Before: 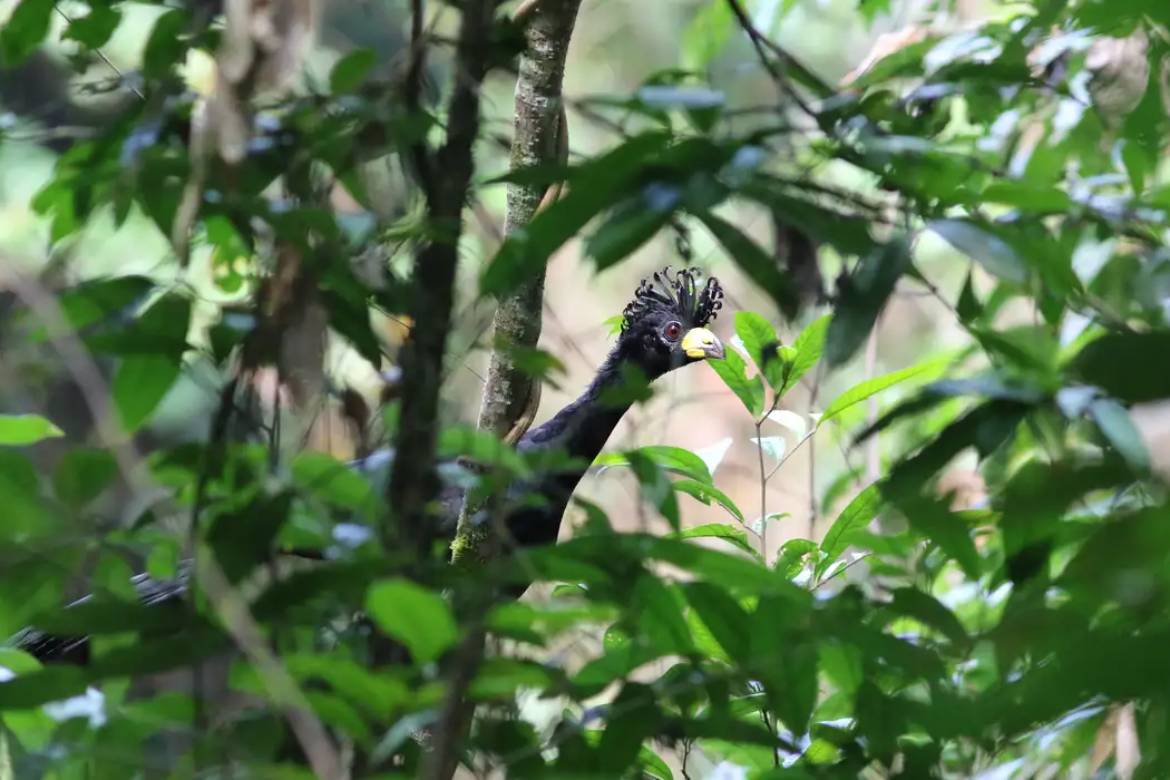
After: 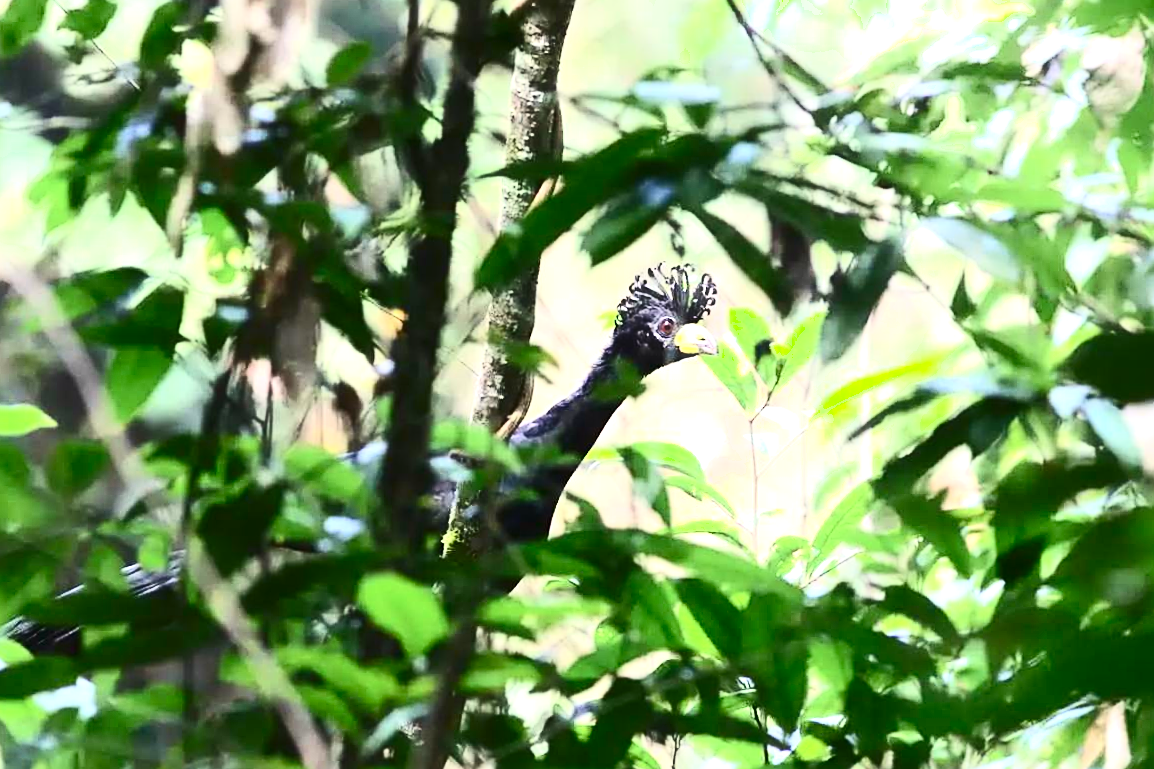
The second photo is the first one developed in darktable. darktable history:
contrast brightness saturation: contrast 0.4, brightness 0.1, saturation 0.21
sharpen: on, module defaults
haze removal: strength -0.1, adaptive false
color balance rgb: shadows lift › chroma 1%, shadows lift › hue 28.8°, power › hue 60°, highlights gain › chroma 1%, highlights gain › hue 60°, global offset › luminance 0.25%, perceptual saturation grading › highlights -20%, perceptual saturation grading › shadows 20%, perceptual brilliance grading › highlights 5%, perceptual brilliance grading › shadows -10%, global vibrance 19.67%
exposure: exposure 0.661 EV, compensate highlight preservation false
crop and rotate: angle -0.5°
shadows and highlights: highlights 70.7, soften with gaussian
